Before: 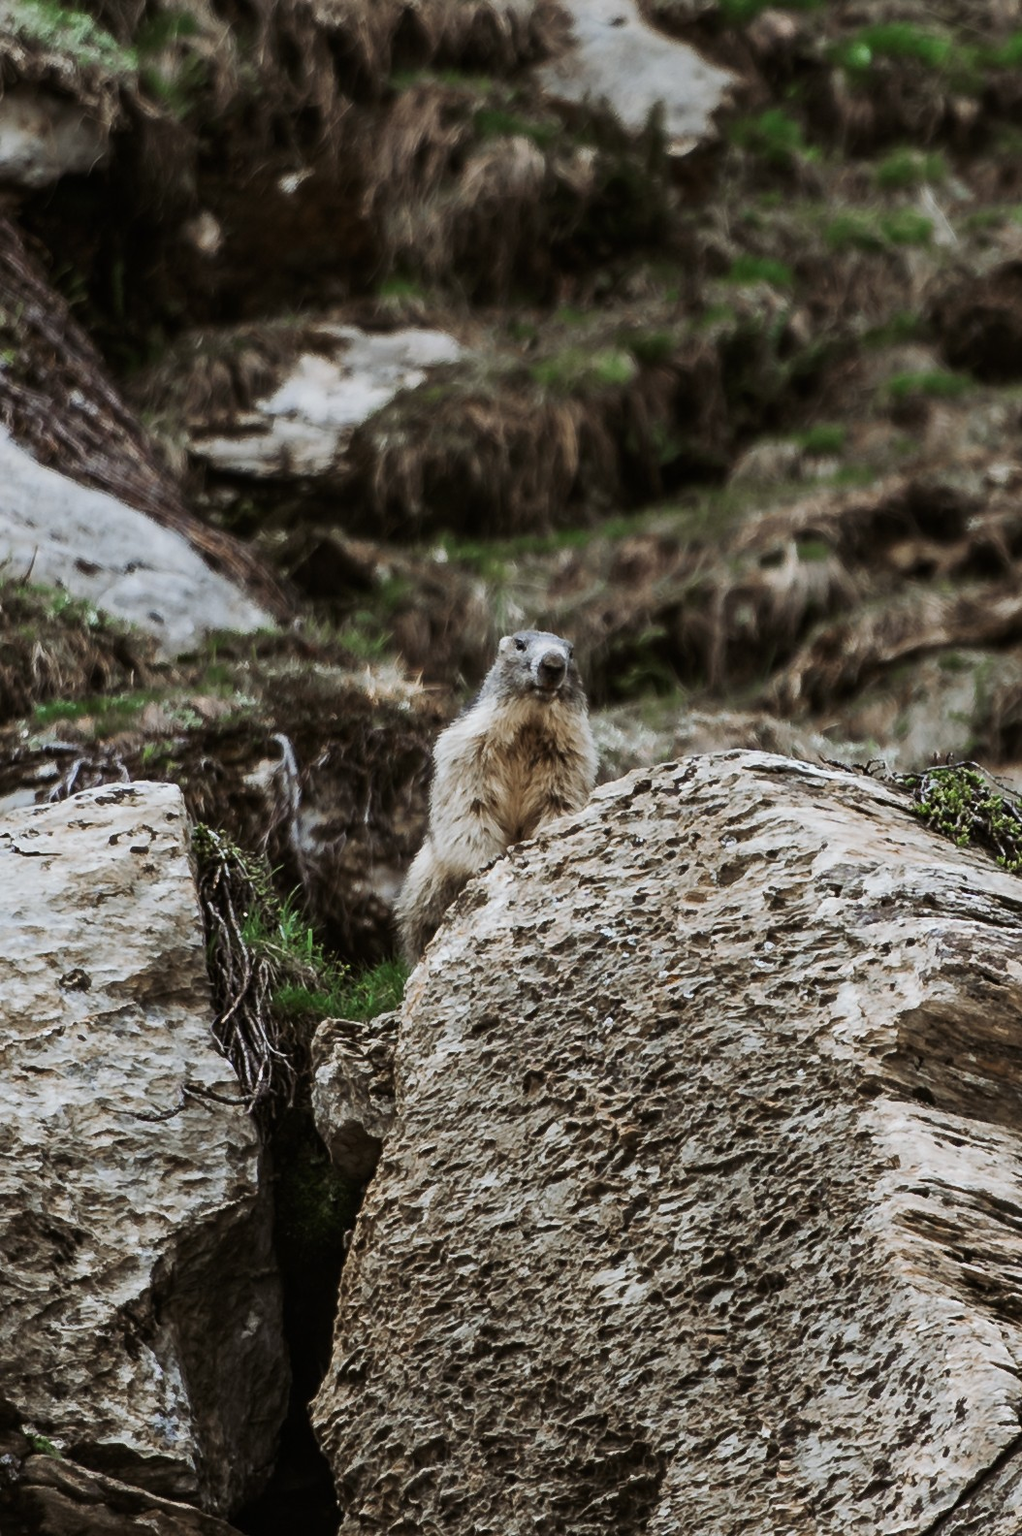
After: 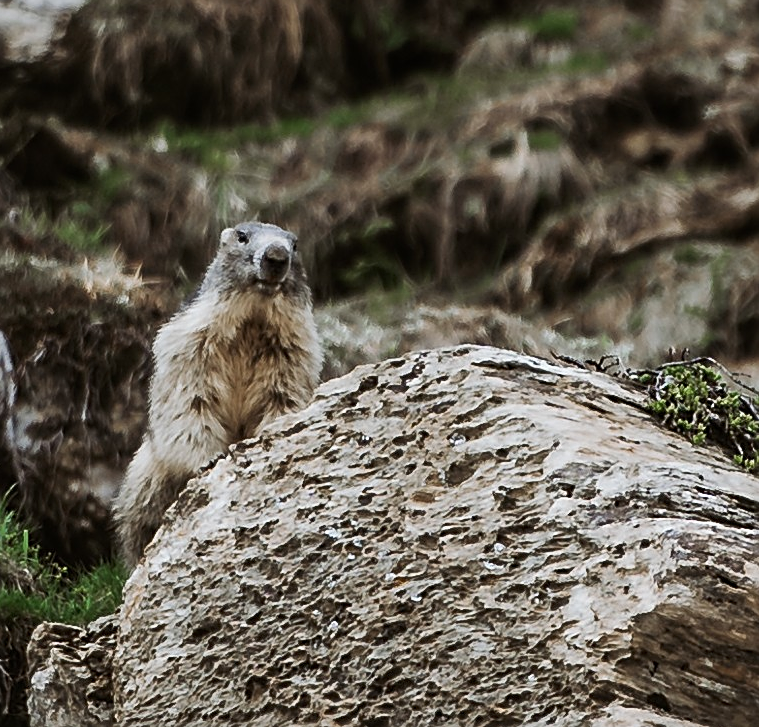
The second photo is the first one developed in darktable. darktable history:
sharpen: on, module defaults
crop and rotate: left 27.938%, top 27.046%, bottom 27.046%
